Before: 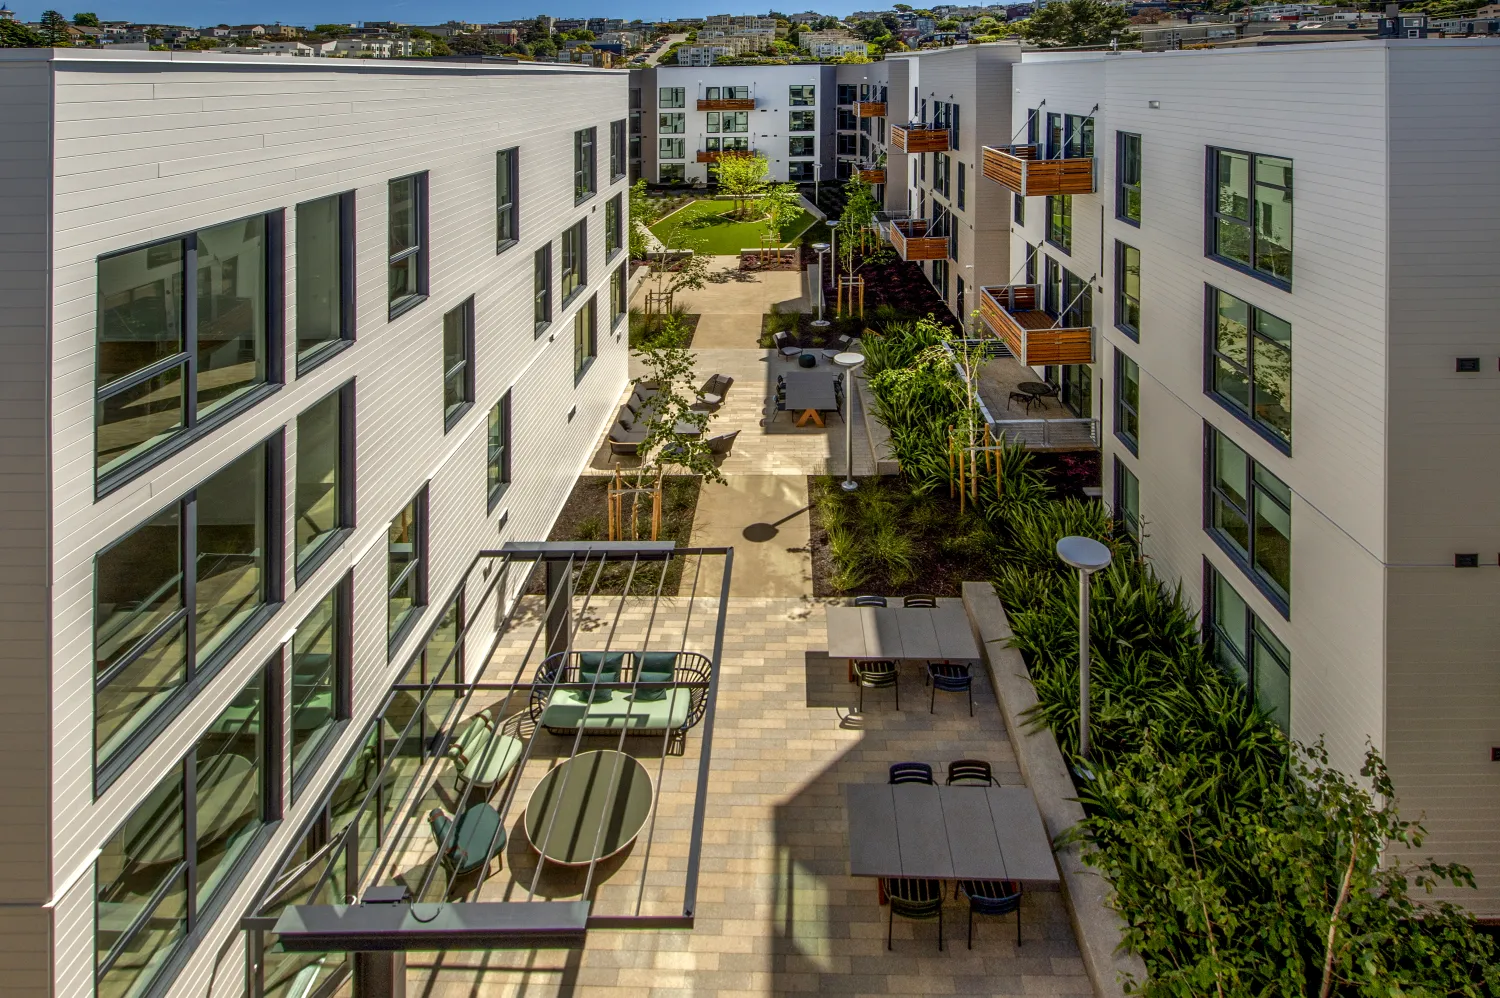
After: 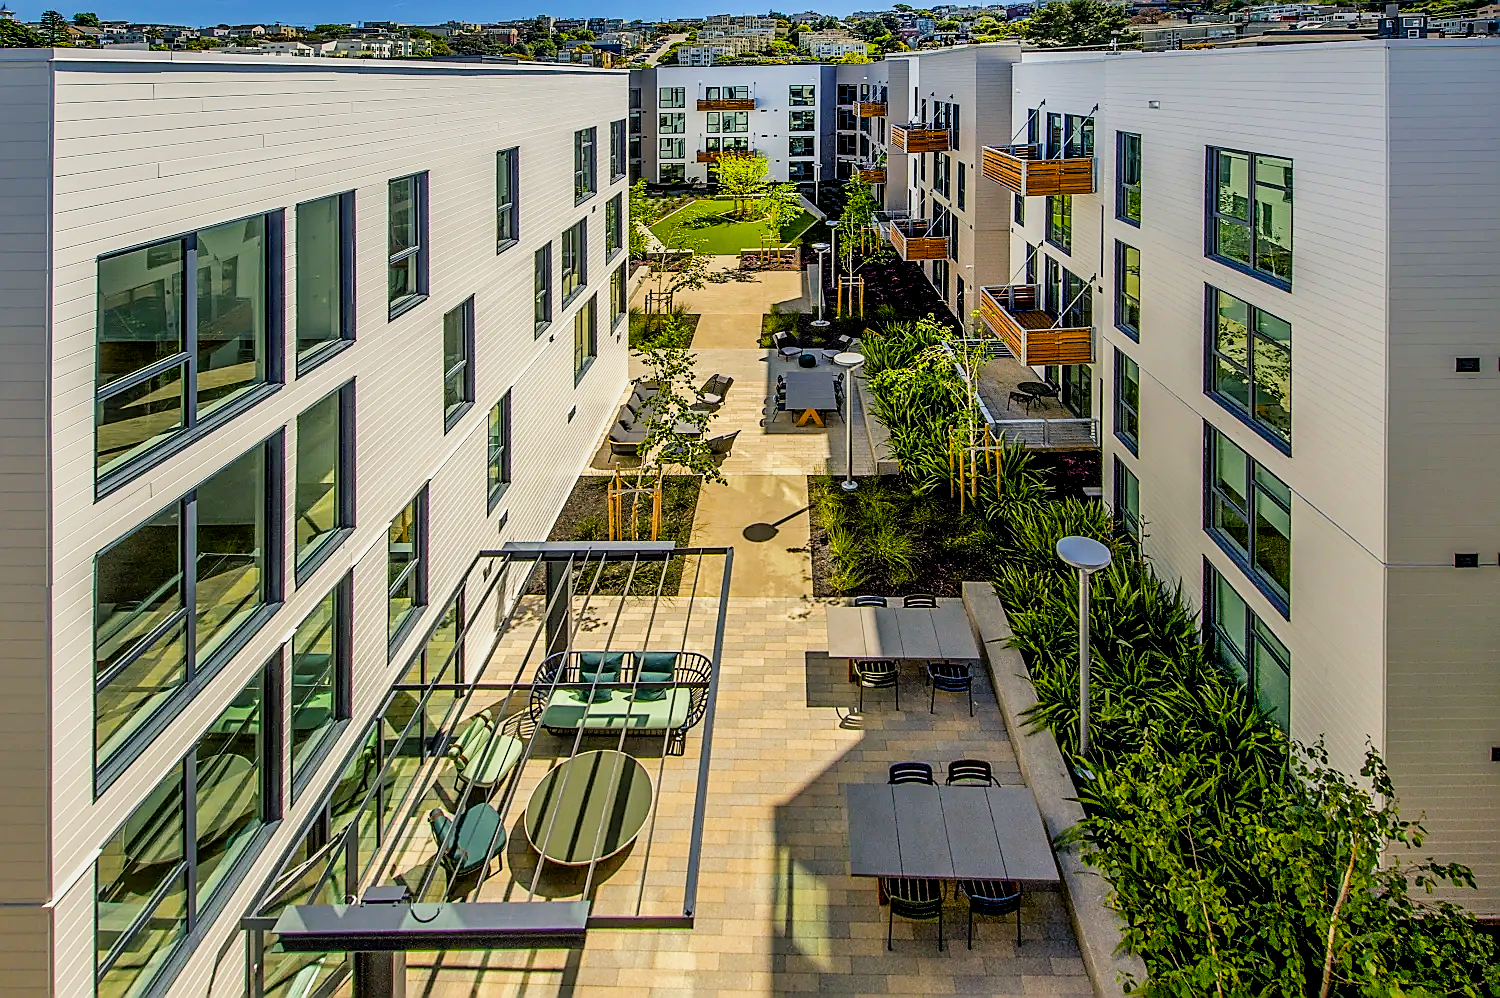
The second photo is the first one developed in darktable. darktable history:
exposure: black level correction 0.001, exposure 0.498 EV, compensate highlight preservation false
filmic rgb: black relative exposure -7.71 EV, white relative exposure 4.35 EV, hardness 3.75, latitude 38.28%, contrast 0.978, highlights saturation mix 8.93%, shadows ↔ highlights balance 4.61%
color balance rgb: shadows lift › chroma 7.358%, shadows lift › hue 246.21°, highlights gain › luminance 18.106%, perceptual saturation grading › global saturation 29.633%, global vibrance 20%
sharpen: radius 1.377, amount 1.24, threshold 0.701
